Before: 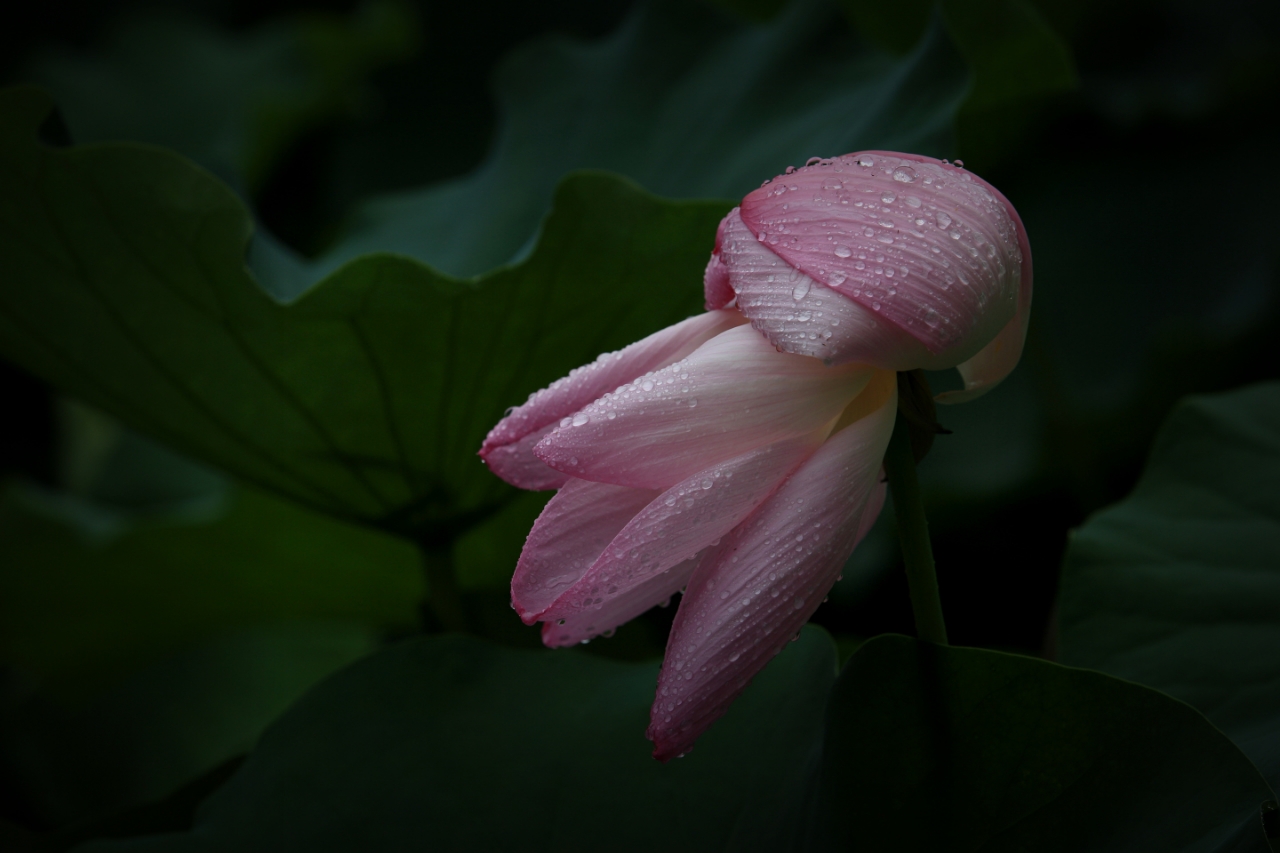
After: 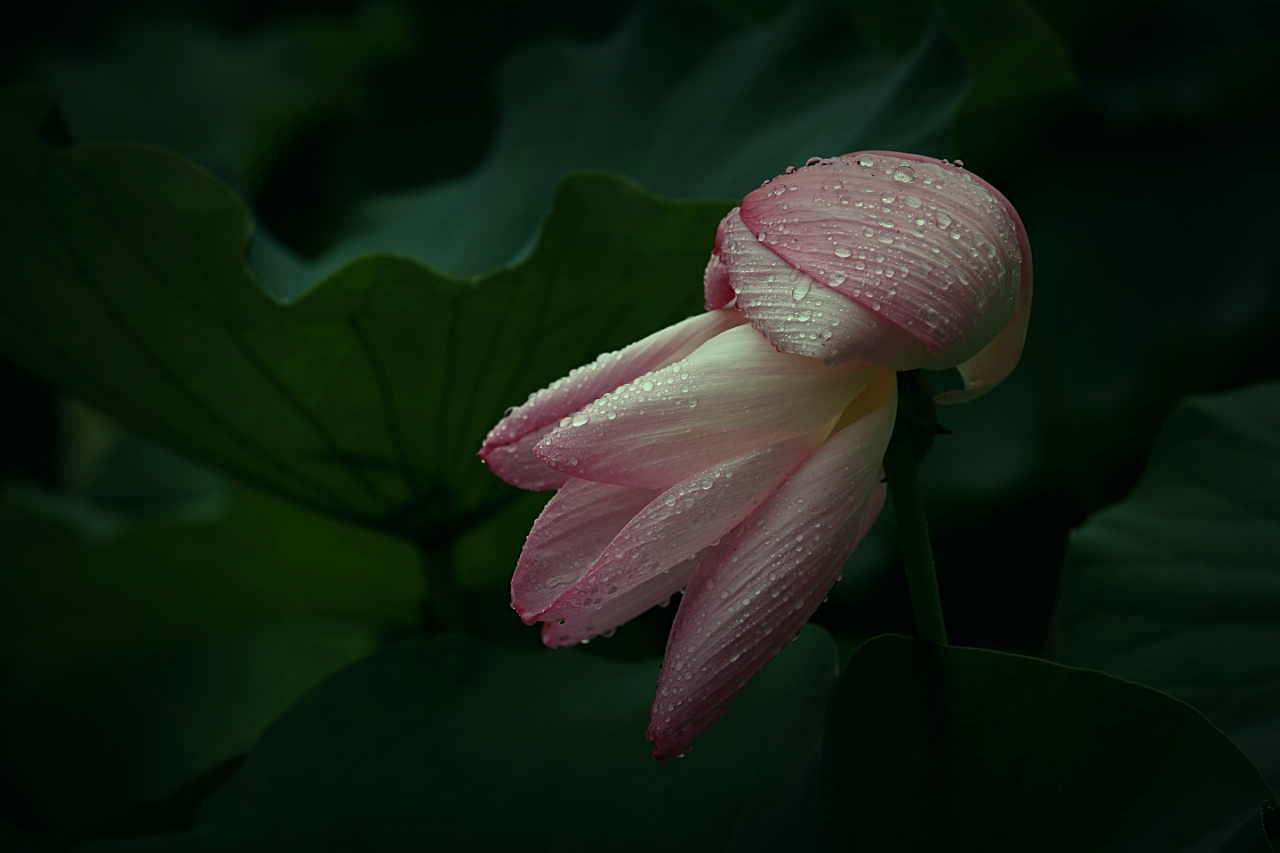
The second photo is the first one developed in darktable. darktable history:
white balance: red 1.08, blue 0.791
color balance: mode lift, gamma, gain (sRGB), lift [0.997, 0.979, 1.021, 1.011], gamma [1, 1.084, 0.916, 0.998], gain [1, 0.87, 1.13, 1.101], contrast 4.55%, contrast fulcrum 38.24%, output saturation 104.09%
sharpen: on, module defaults
vibrance: vibrance 10%
